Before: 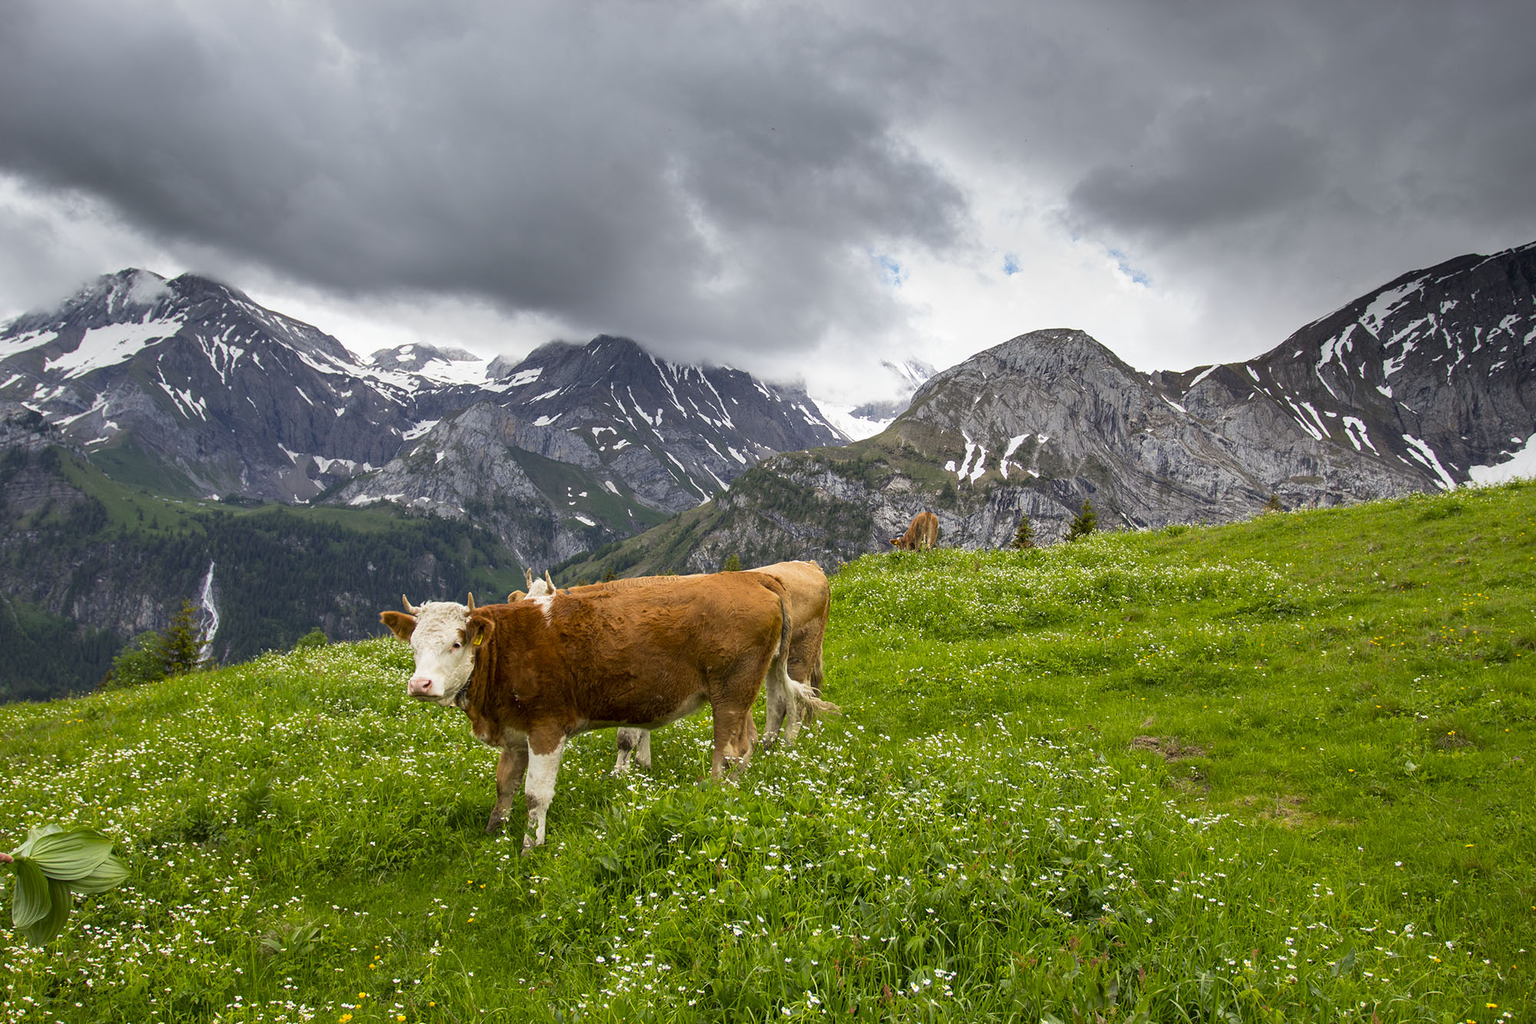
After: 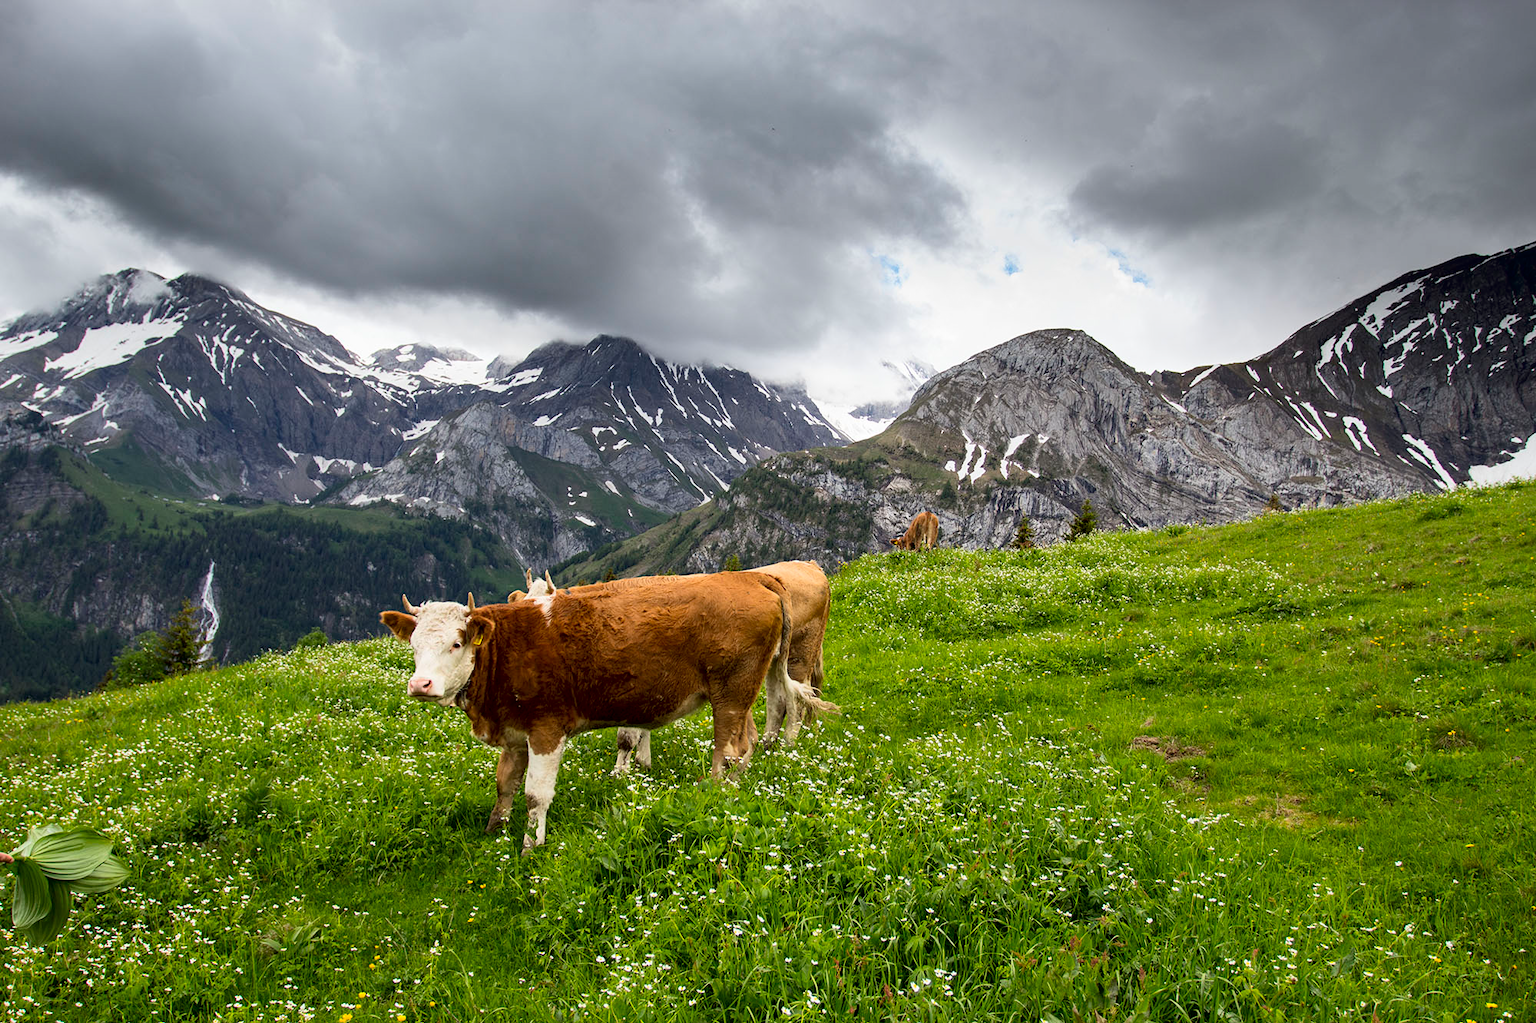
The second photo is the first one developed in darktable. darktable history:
tone curve: curves: ch0 [(0, 0) (0.118, 0.034) (0.182, 0.124) (0.265, 0.214) (0.504, 0.508) (0.783, 0.825) (1, 1)], color space Lab, independent channels, preserve colors none
